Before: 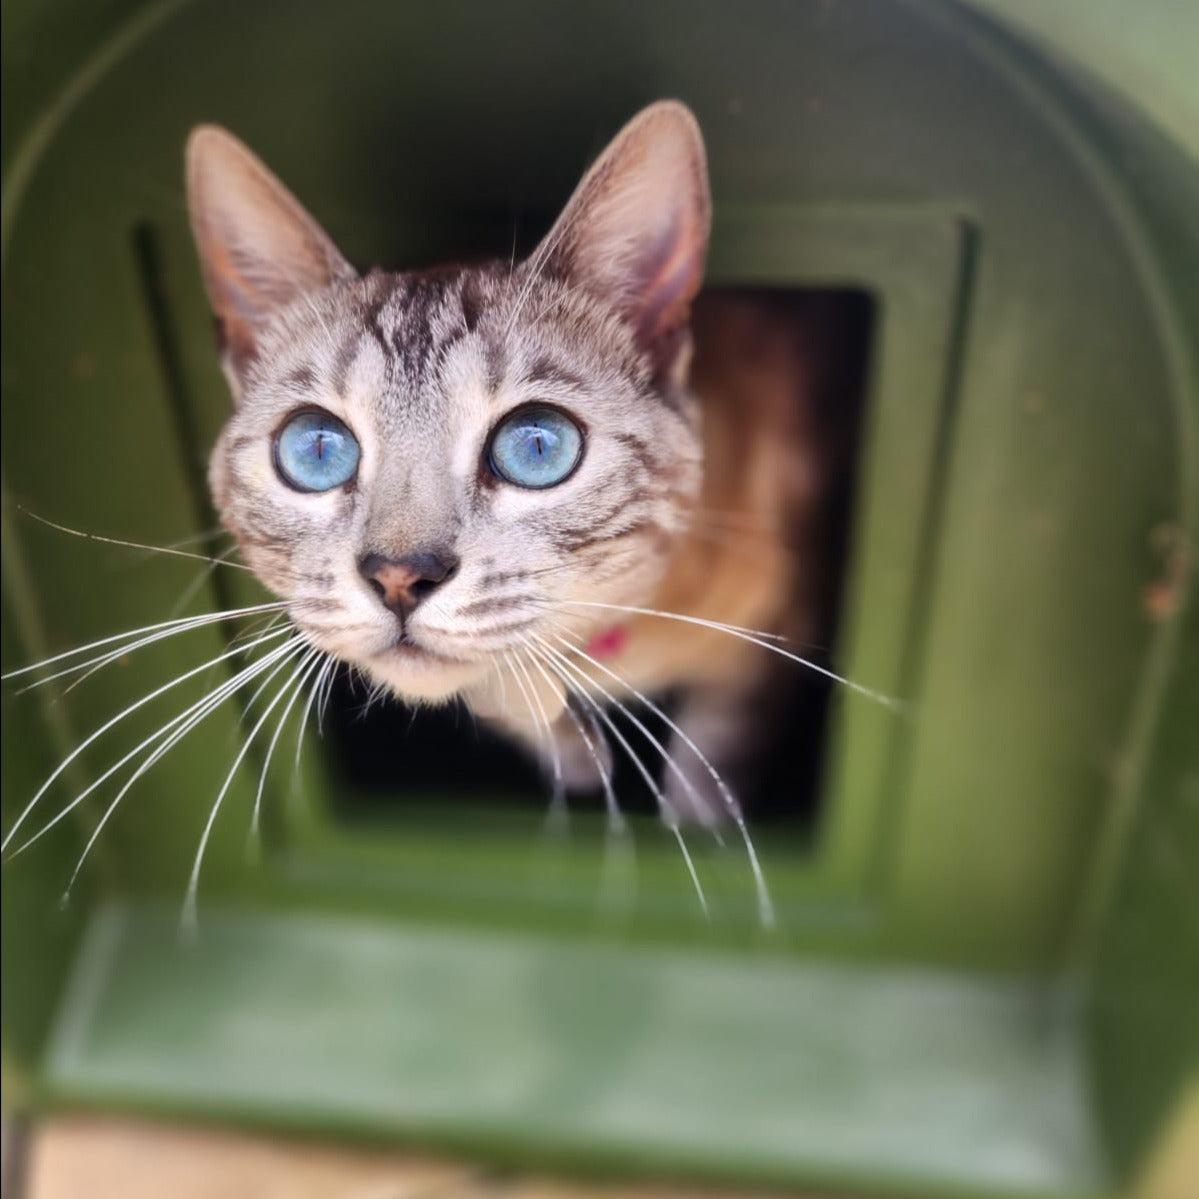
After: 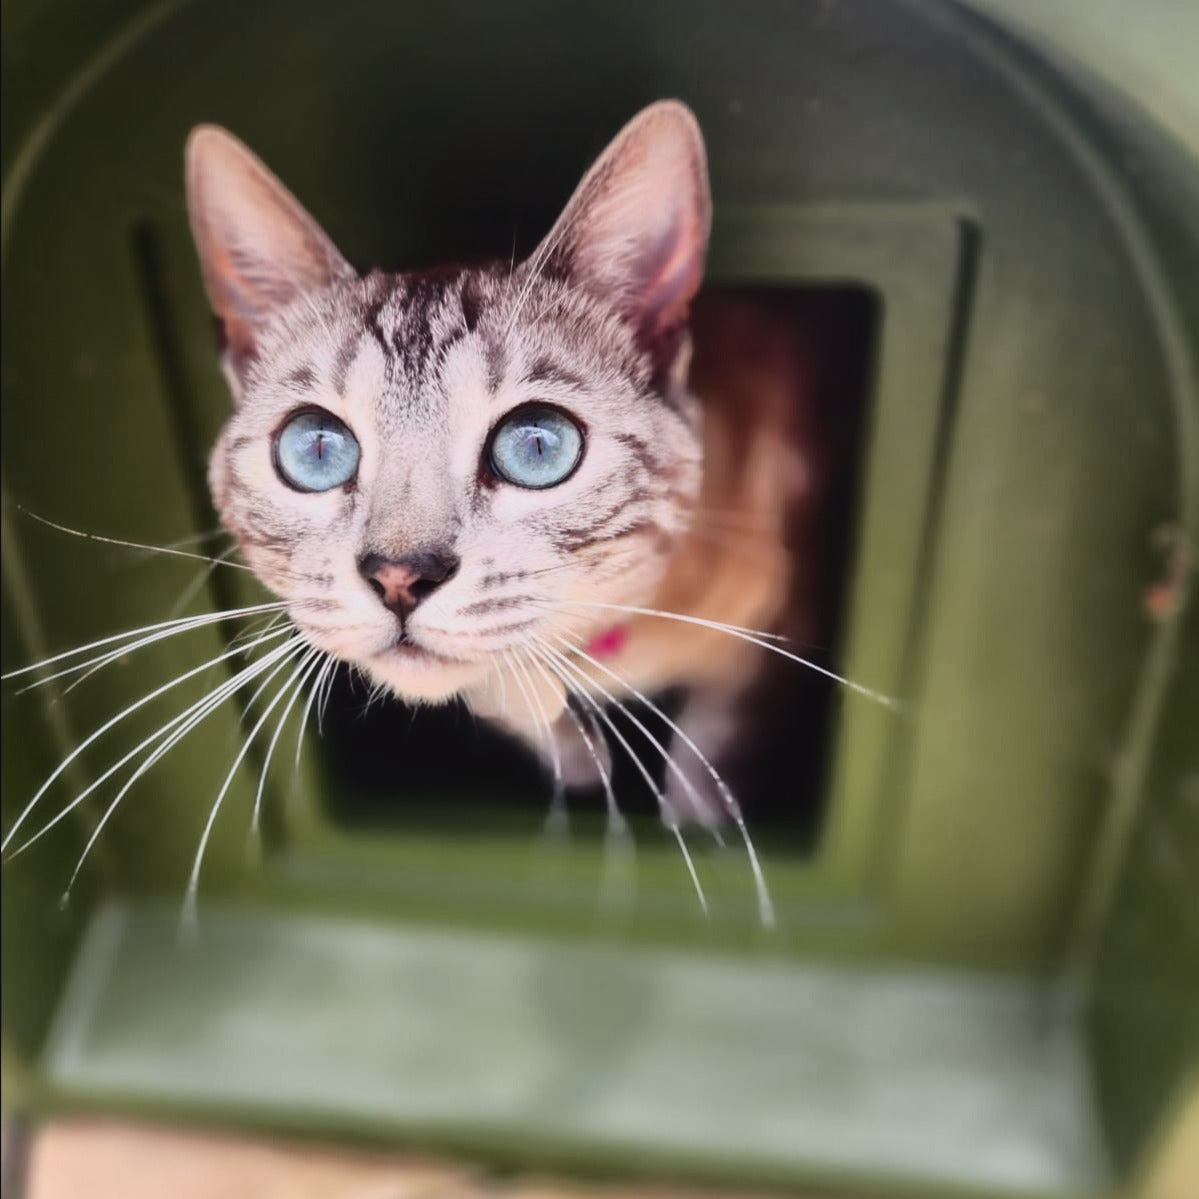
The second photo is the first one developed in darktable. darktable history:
tone curve: curves: ch0 [(0, 0.032) (0.094, 0.08) (0.265, 0.208) (0.41, 0.417) (0.498, 0.496) (0.638, 0.673) (0.819, 0.841) (0.96, 0.899)]; ch1 [(0, 0) (0.161, 0.092) (0.37, 0.302) (0.417, 0.434) (0.495, 0.498) (0.576, 0.589) (0.725, 0.765) (1, 1)]; ch2 [(0, 0) (0.352, 0.403) (0.45, 0.469) (0.521, 0.515) (0.59, 0.579) (1, 1)], color space Lab, independent channels, preserve colors none
